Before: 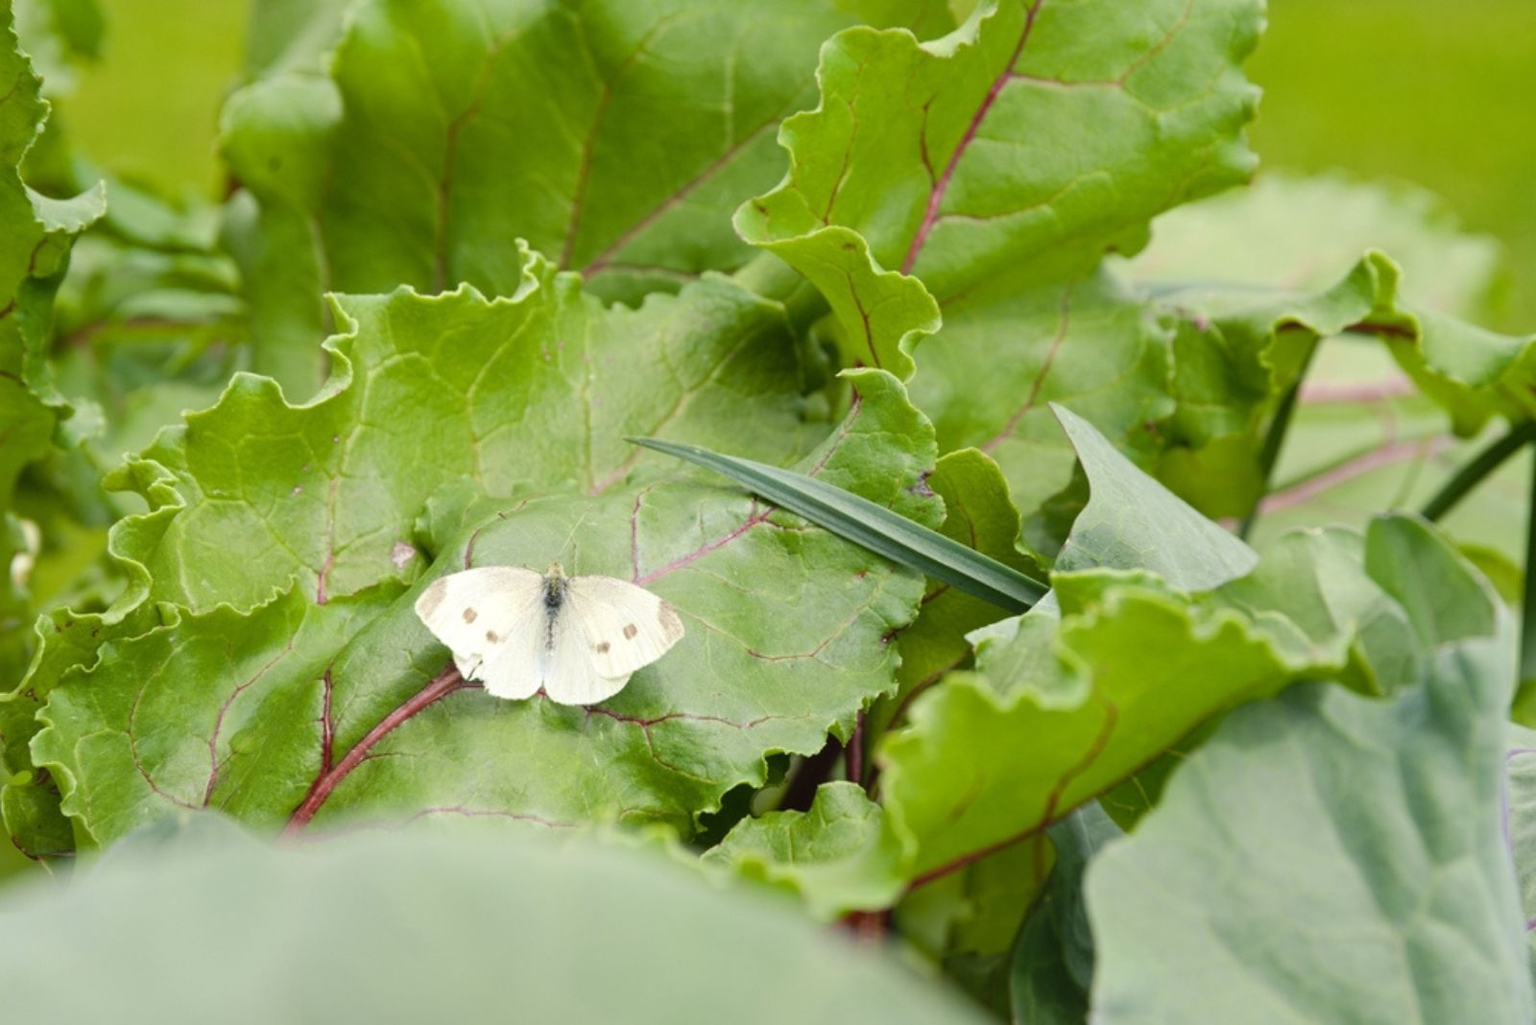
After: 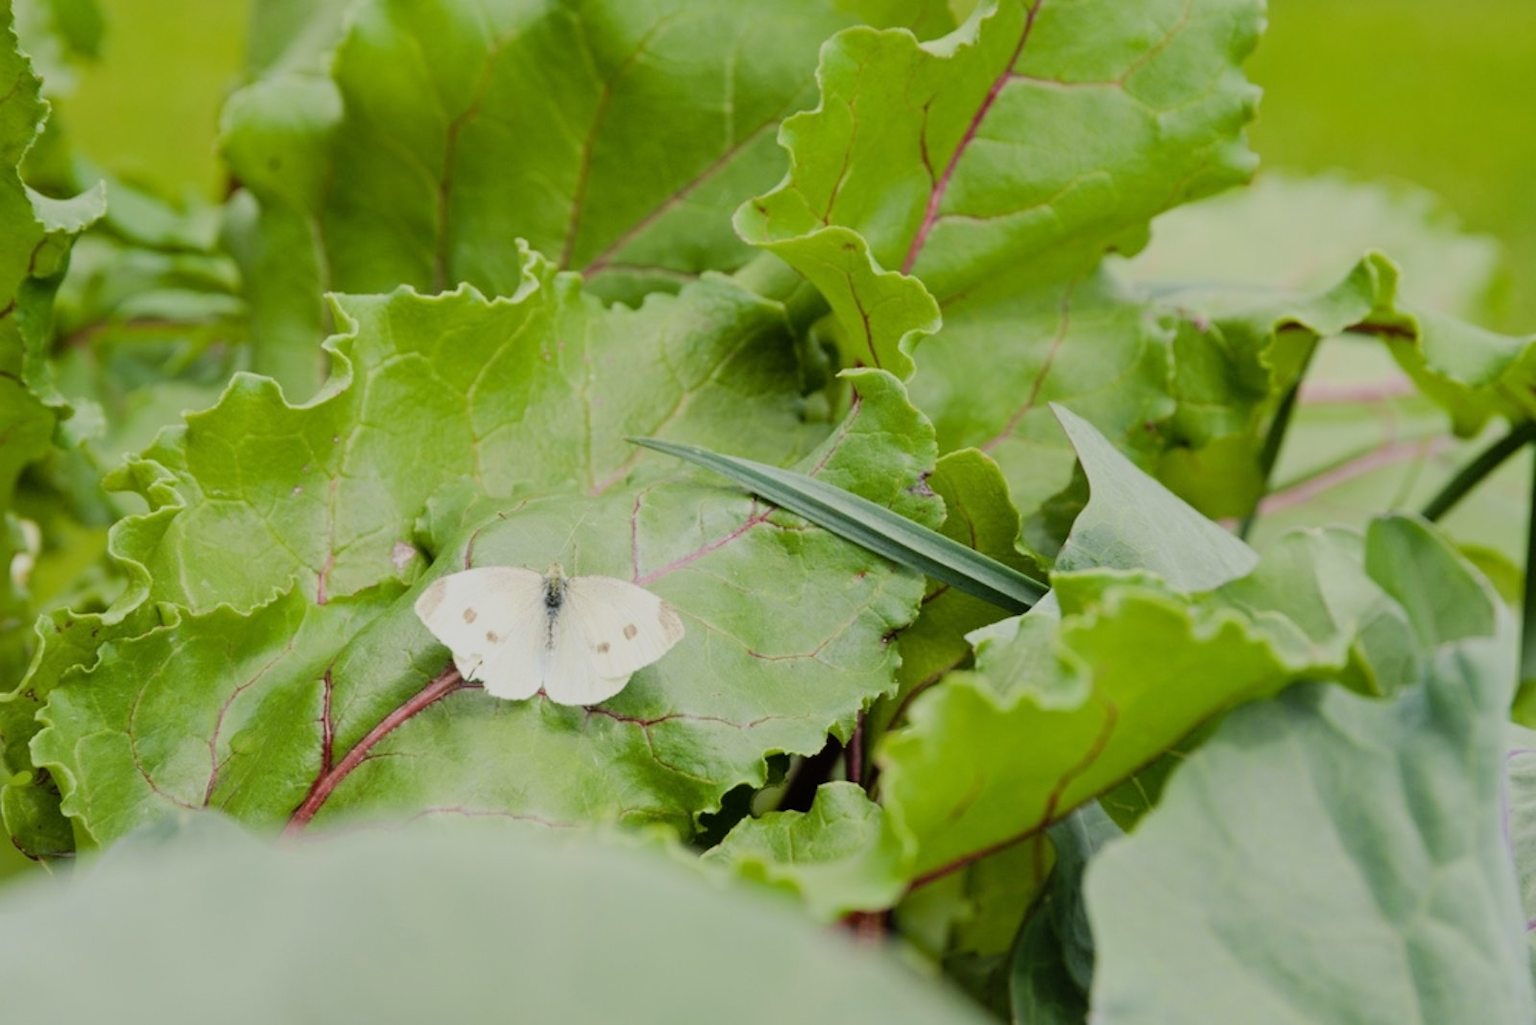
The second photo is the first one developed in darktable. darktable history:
filmic rgb: black relative exposure -8.51 EV, white relative exposure 5.52 EV, threshold 2.99 EV, structure ↔ texture 99.58%, hardness 3.37, contrast 1.019, enable highlight reconstruction true
